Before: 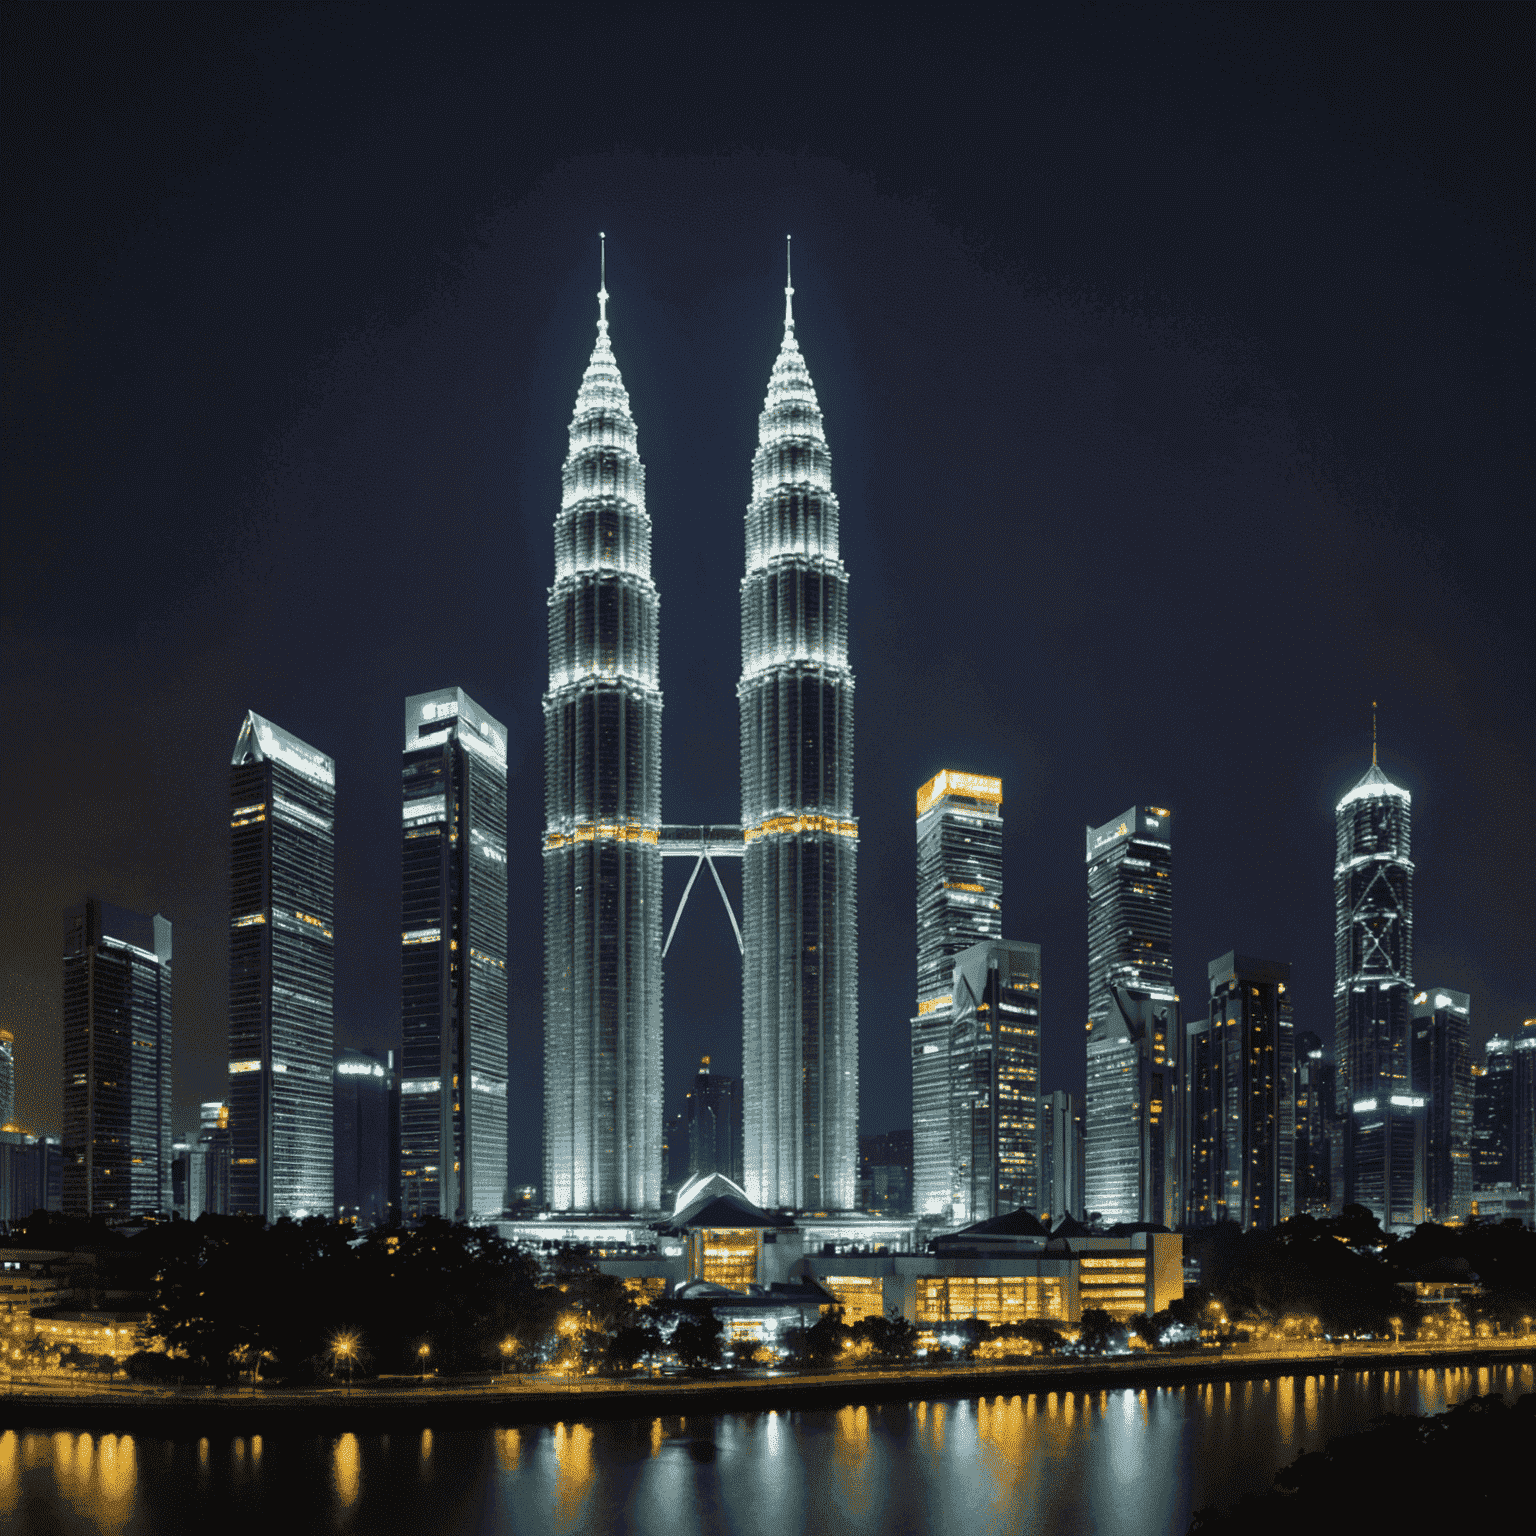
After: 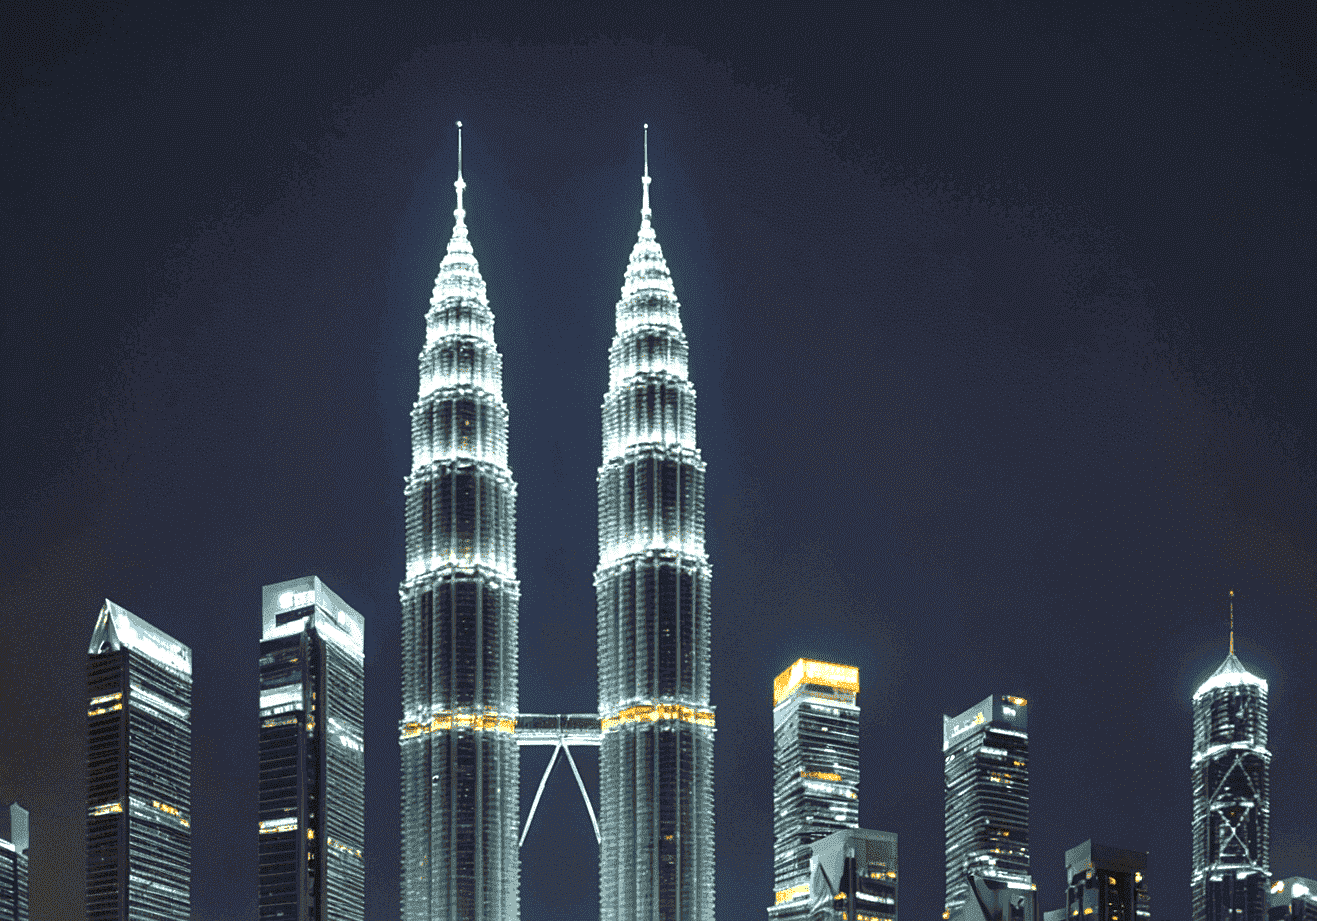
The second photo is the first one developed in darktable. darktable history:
sharpen: amount 0.206
crop and rotate: left 9.348%, top 7.26%, right 4.886%, bottom 32.759%
exposure: black level correction 0, exposure 0.704 EV, compensate highlight preservation false
